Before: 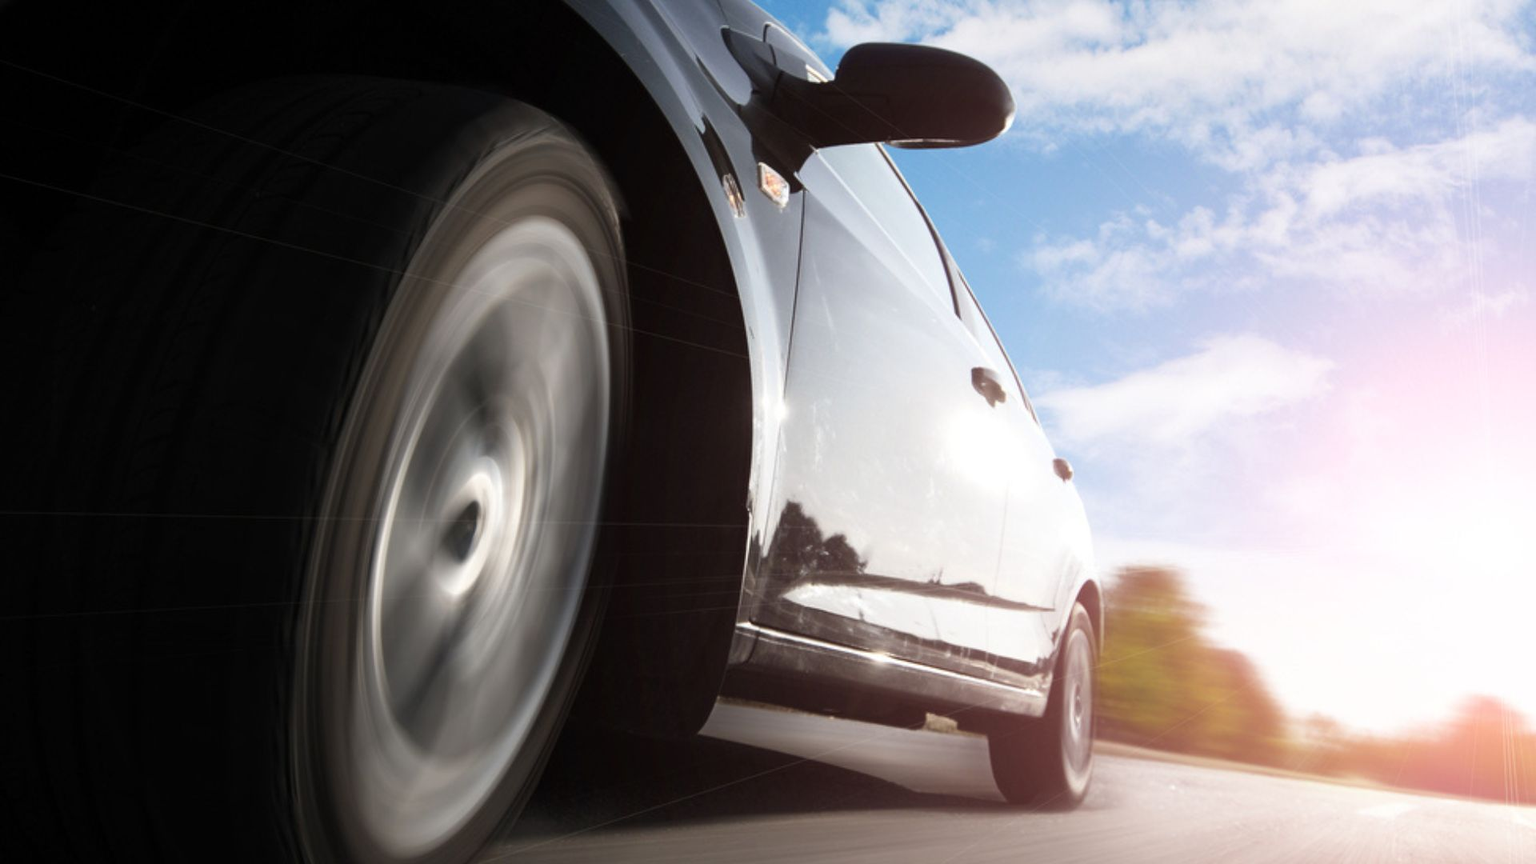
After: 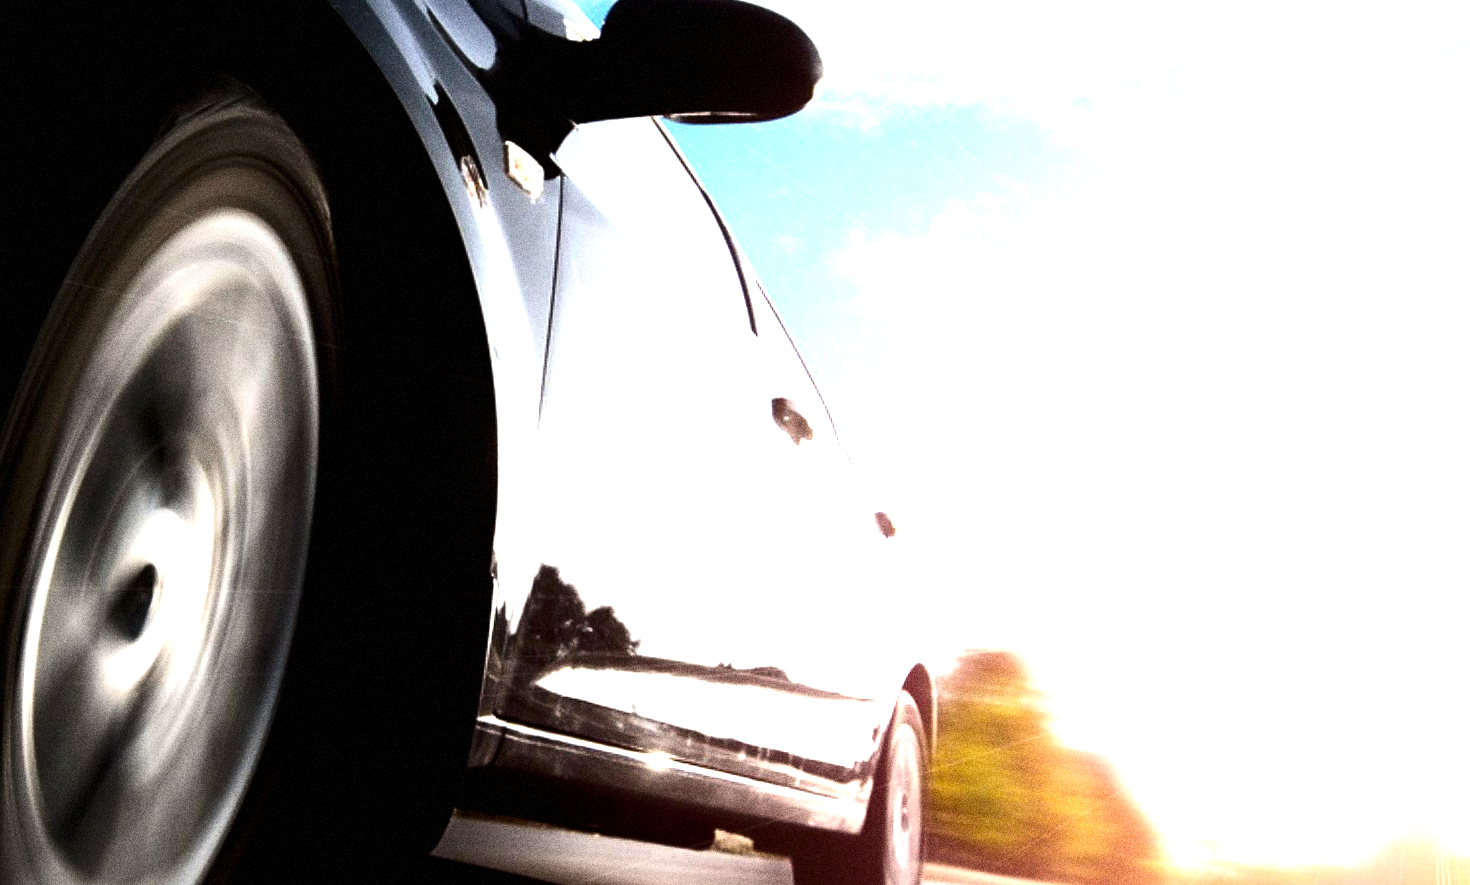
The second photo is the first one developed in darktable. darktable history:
grain: coarseness 14.49 ISO, strength 48.04%, mid-tones bias 35%
filmic rgb: black relative exposure -8.2 EV, white relative exposure 2.2 EV, threshold 3 EV, hardness 7.11, latitude 75%, contrast 1.325, highlights saturation mix -2%, shadows ↔ highlights balance 30%, preserve chrominance RGB euclidean norm, color science v5 (2021), contrast in shadows safe, contrast in highlights safe, enable highlight reconstruction true
contrast brightness saturation: contrast 0.28
color balance rgb: perceptual saturation grading › global saturation 25%, perceptual brilliance grading › mid-tones 10%, perceptual brilliance grading › shadows 15%, global vibrance 20%
crop: left 23.095%, top 5.827%, bottom 11.854%
levels: levels [0, 0.374, 0.749]
local contrast: mode bilateral grid, contrast 20, coarseness 50, detail 130%, midtone range 0.2
exposure: black level correction 0, exposure -0.721 EV, compensate highlight preservation false
